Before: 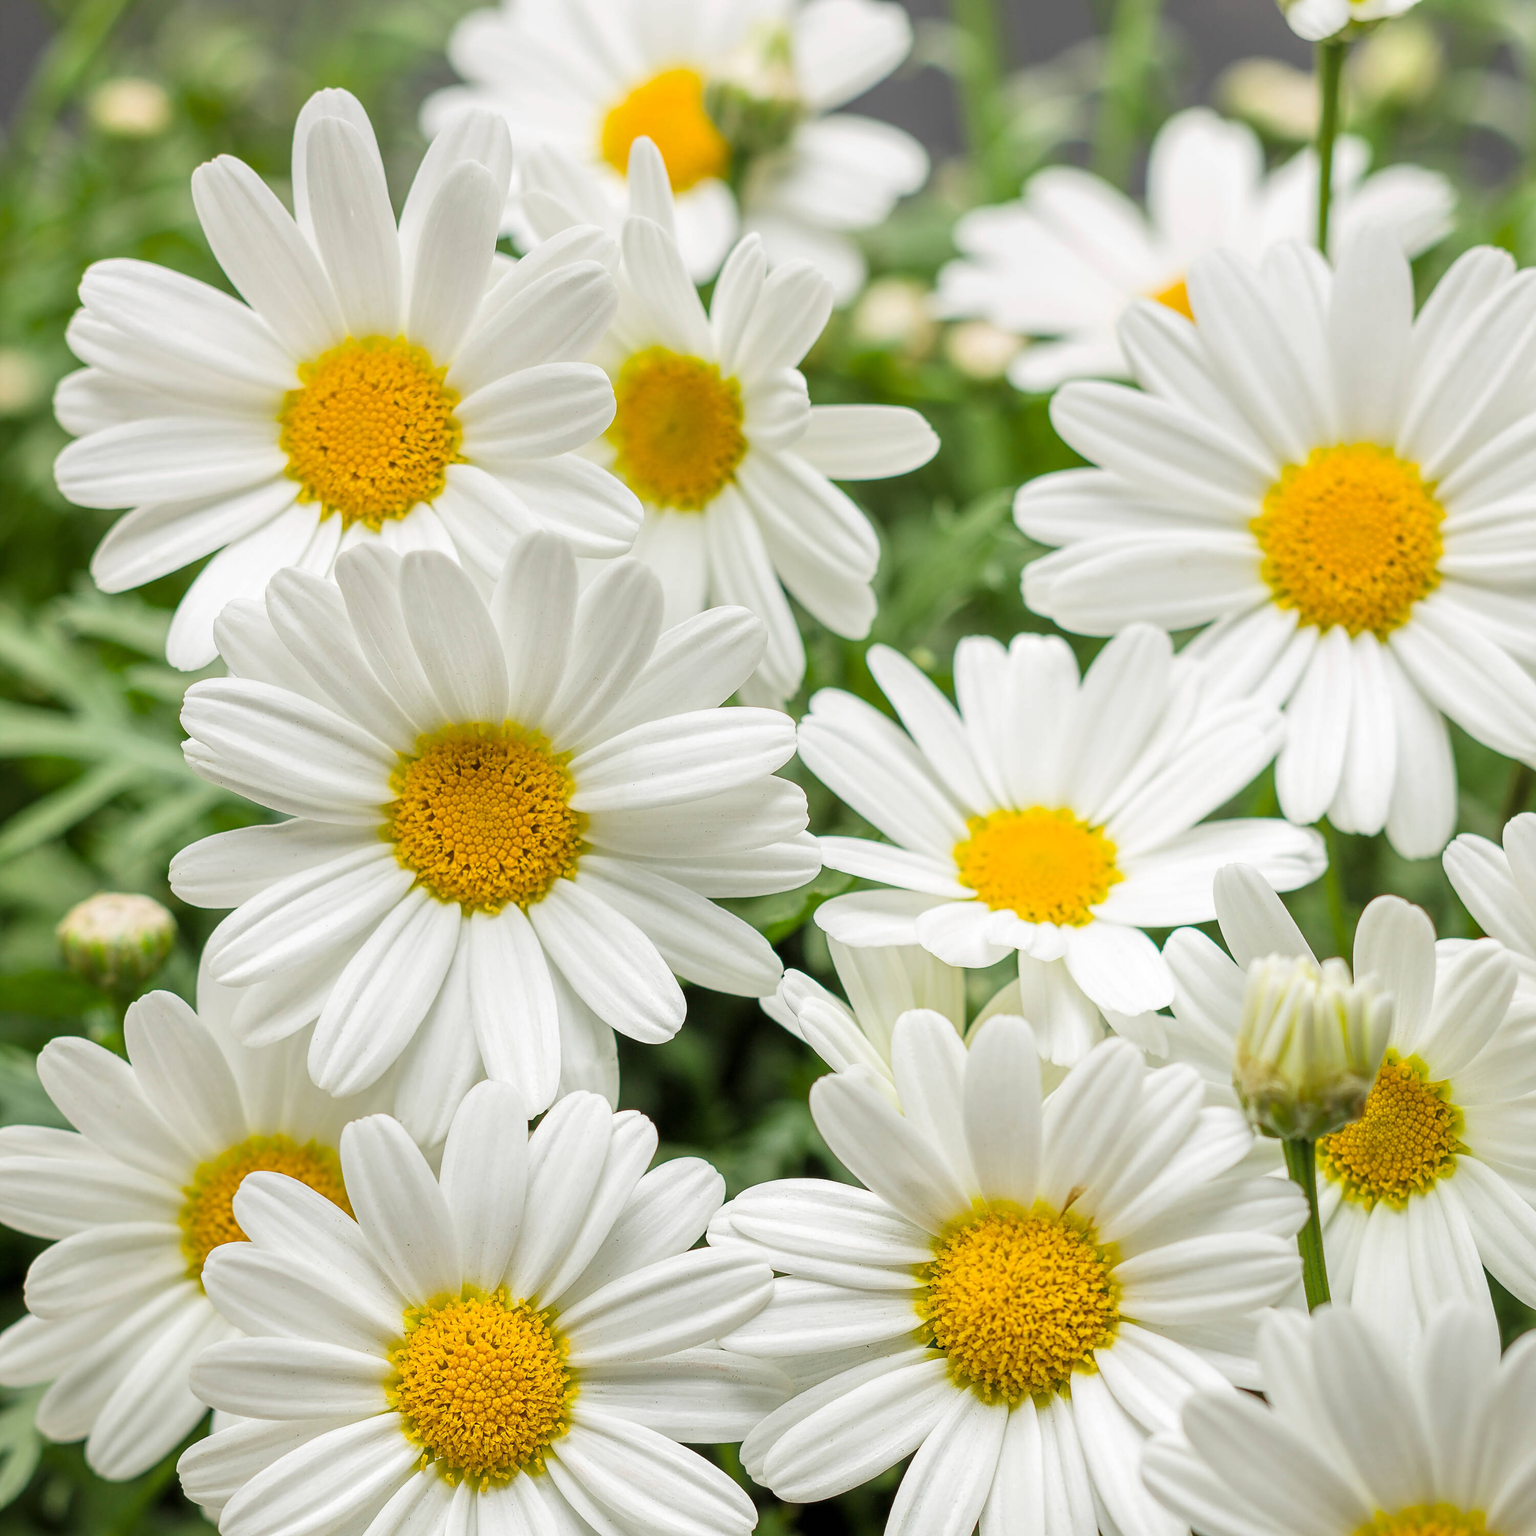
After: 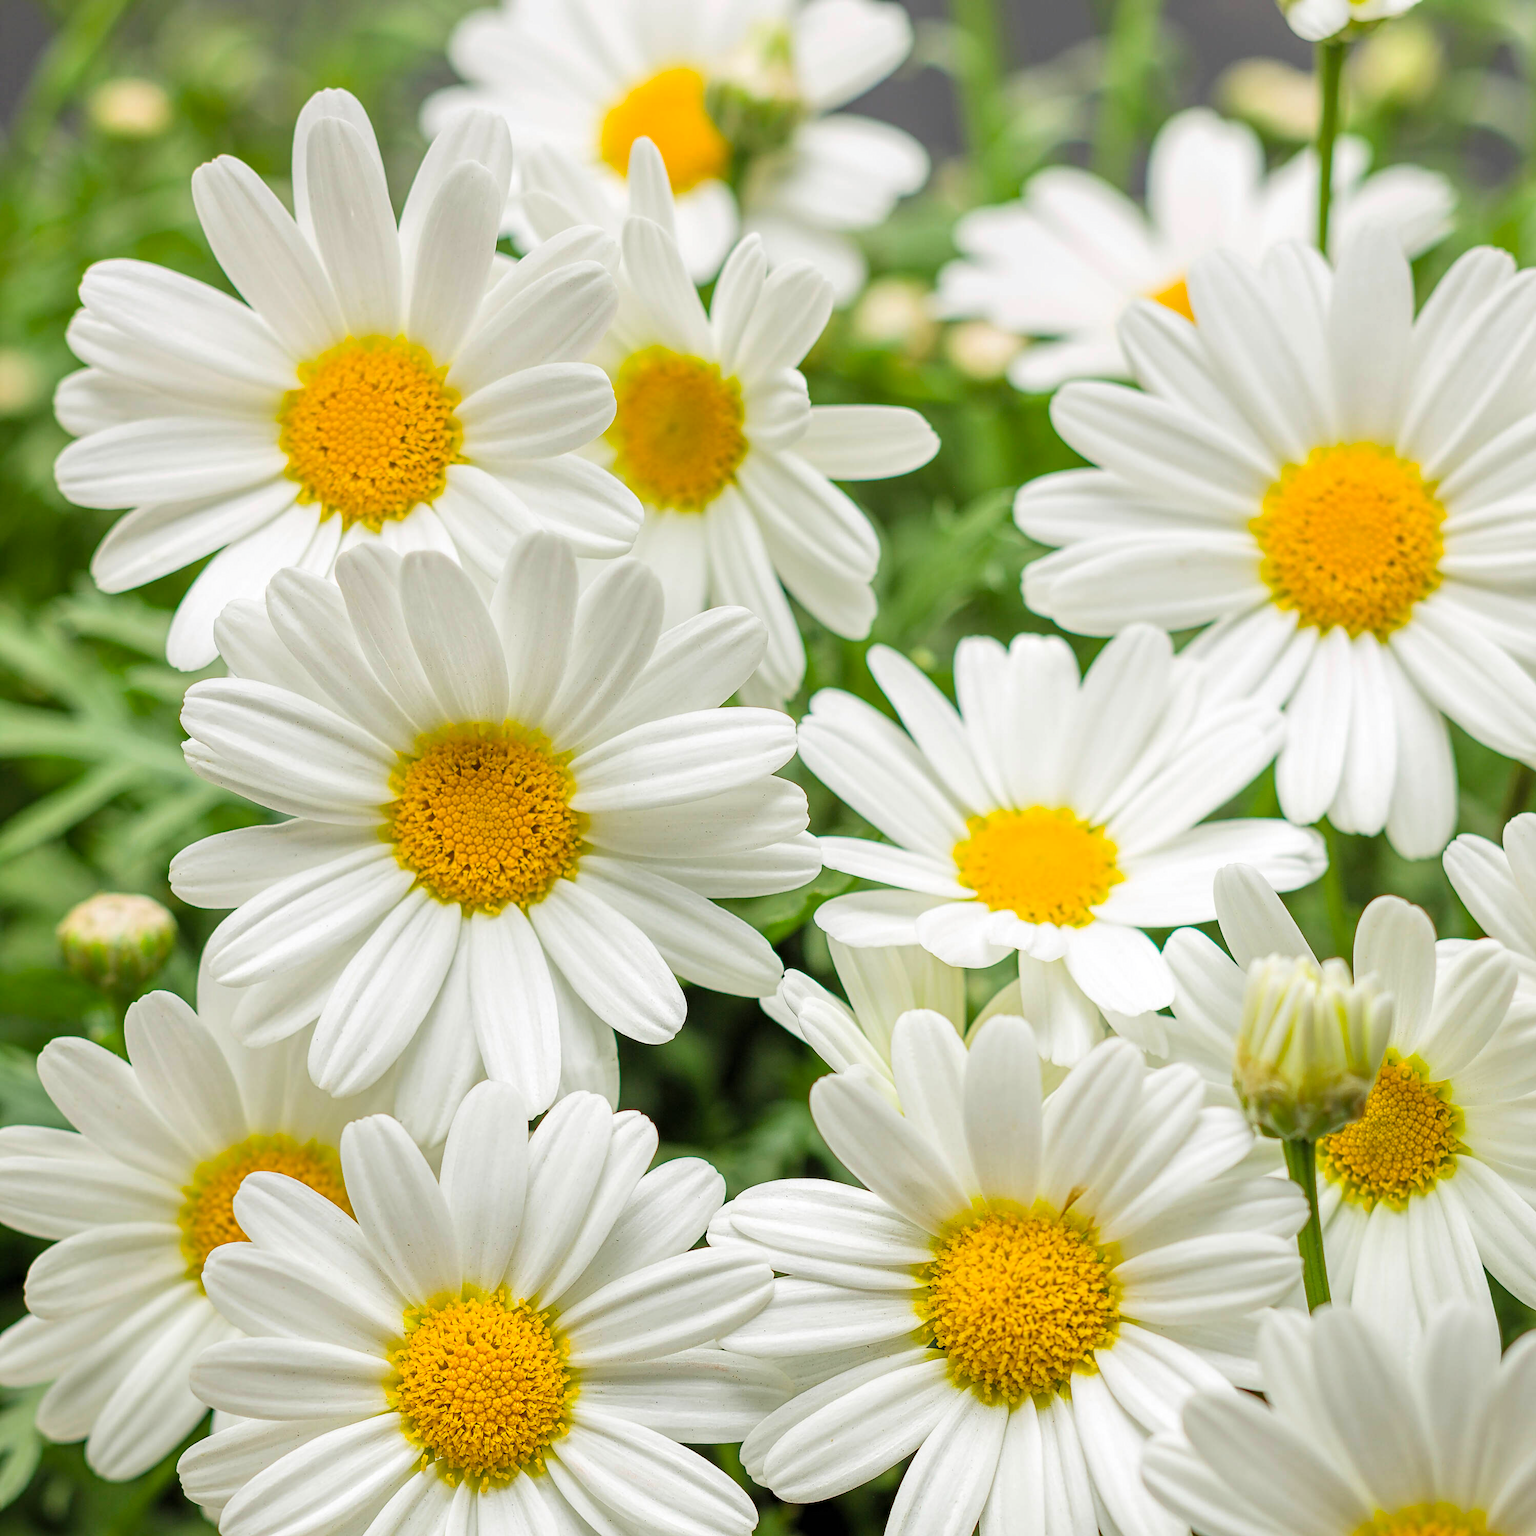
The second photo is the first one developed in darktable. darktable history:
contrast brightness saturation: contrast 0.033, brightness 0.056, saturation 0.133
haze removal: compatibility mode true, adaptive false
